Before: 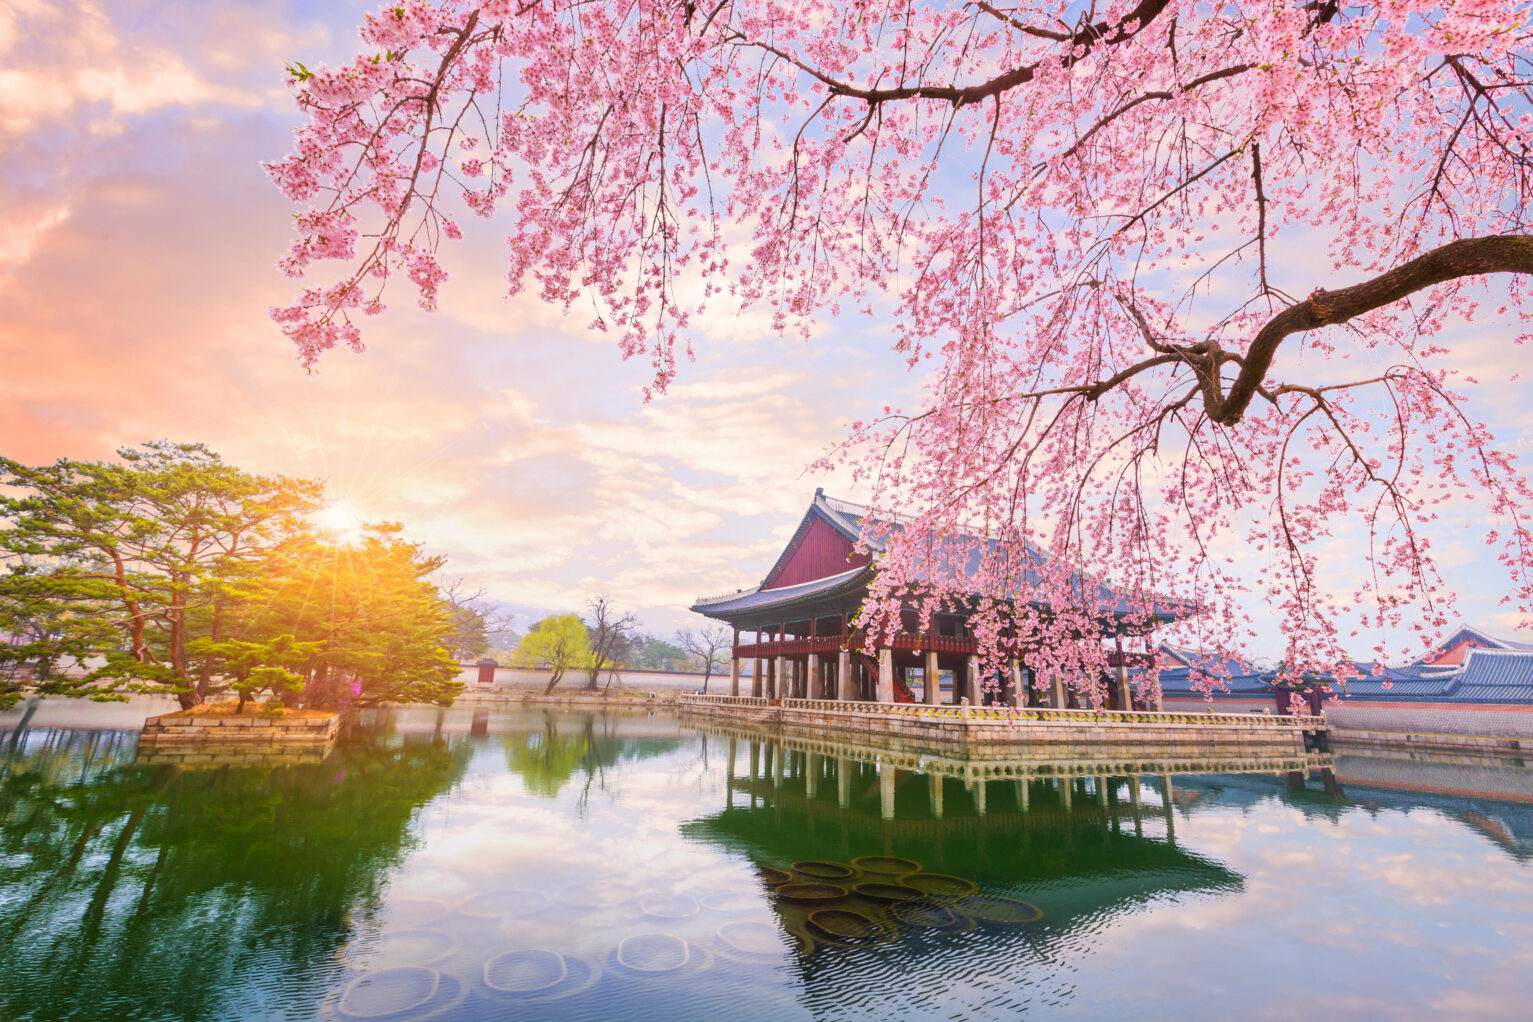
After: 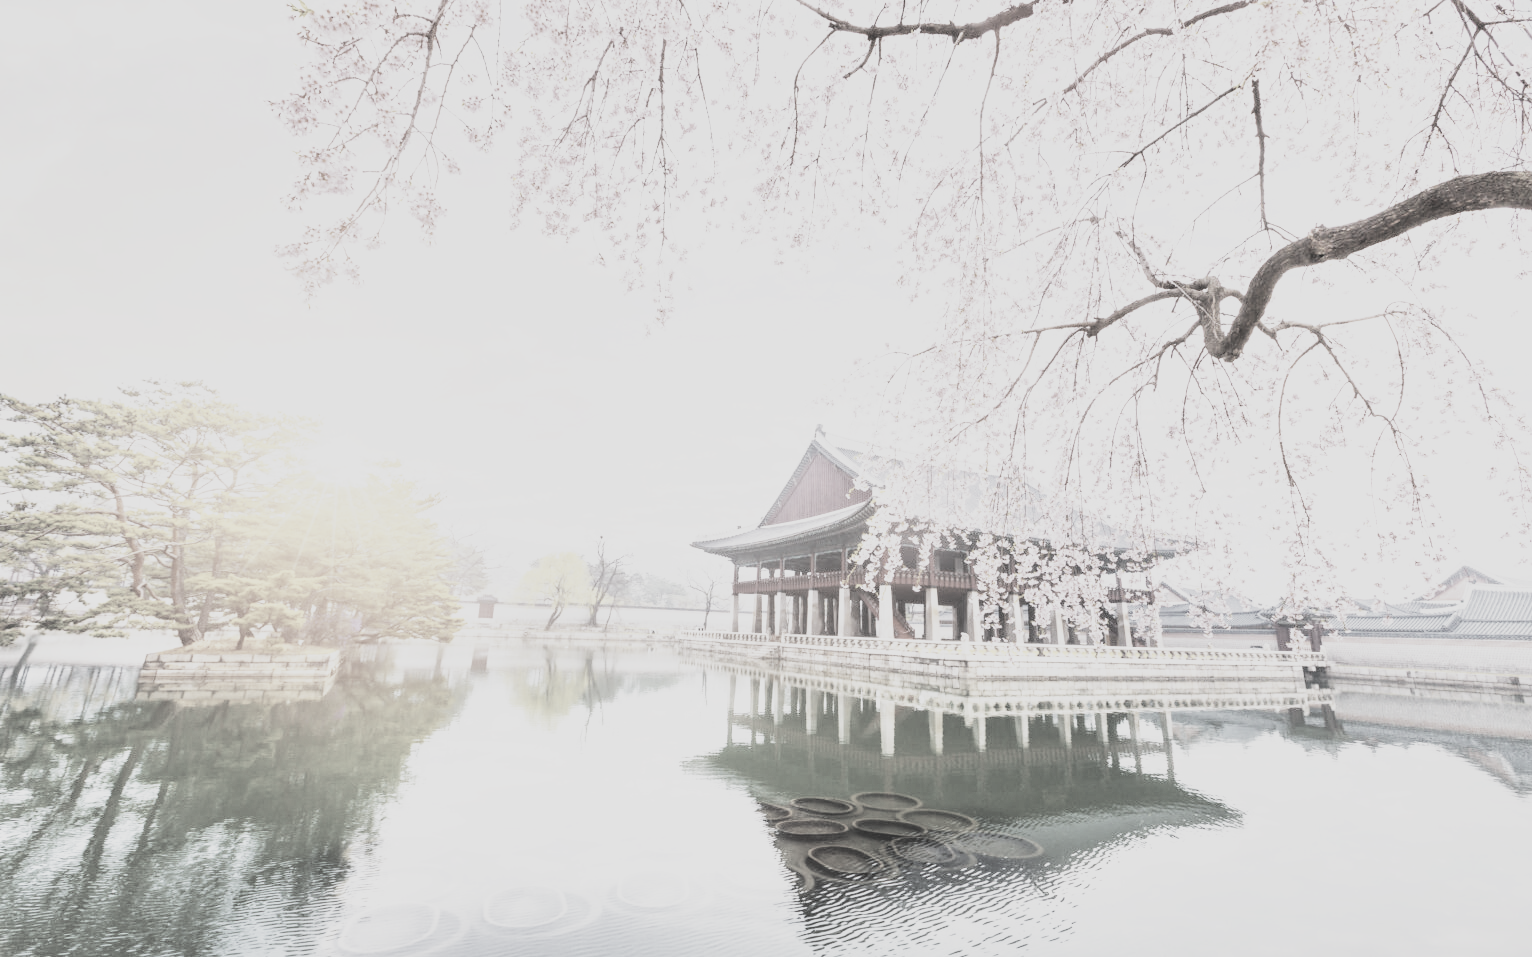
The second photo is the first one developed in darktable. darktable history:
crop and rotate: top 6.285%
color correction: highlights b* -0.053, saturation 0.302
base curve: curves: ch0 [(0, 0) (0.007, 0.004) (0.027, 0.03) (0.046, 0.07) (0.207, 0.54) (0.442, 0.872) (0.673, 0.972) (1, 1)], preserve colors none
contrast brightness saturation: contrast -0.302, brightness 0.757, saturation -0.76
exposure: black level correction 0, exposure 0.499 EV, compensate exposure bias true, compensate highlight preservation false
shadows and highlights: radius 267.29, shadows color adjustment 97.67%, soften with gaussian
